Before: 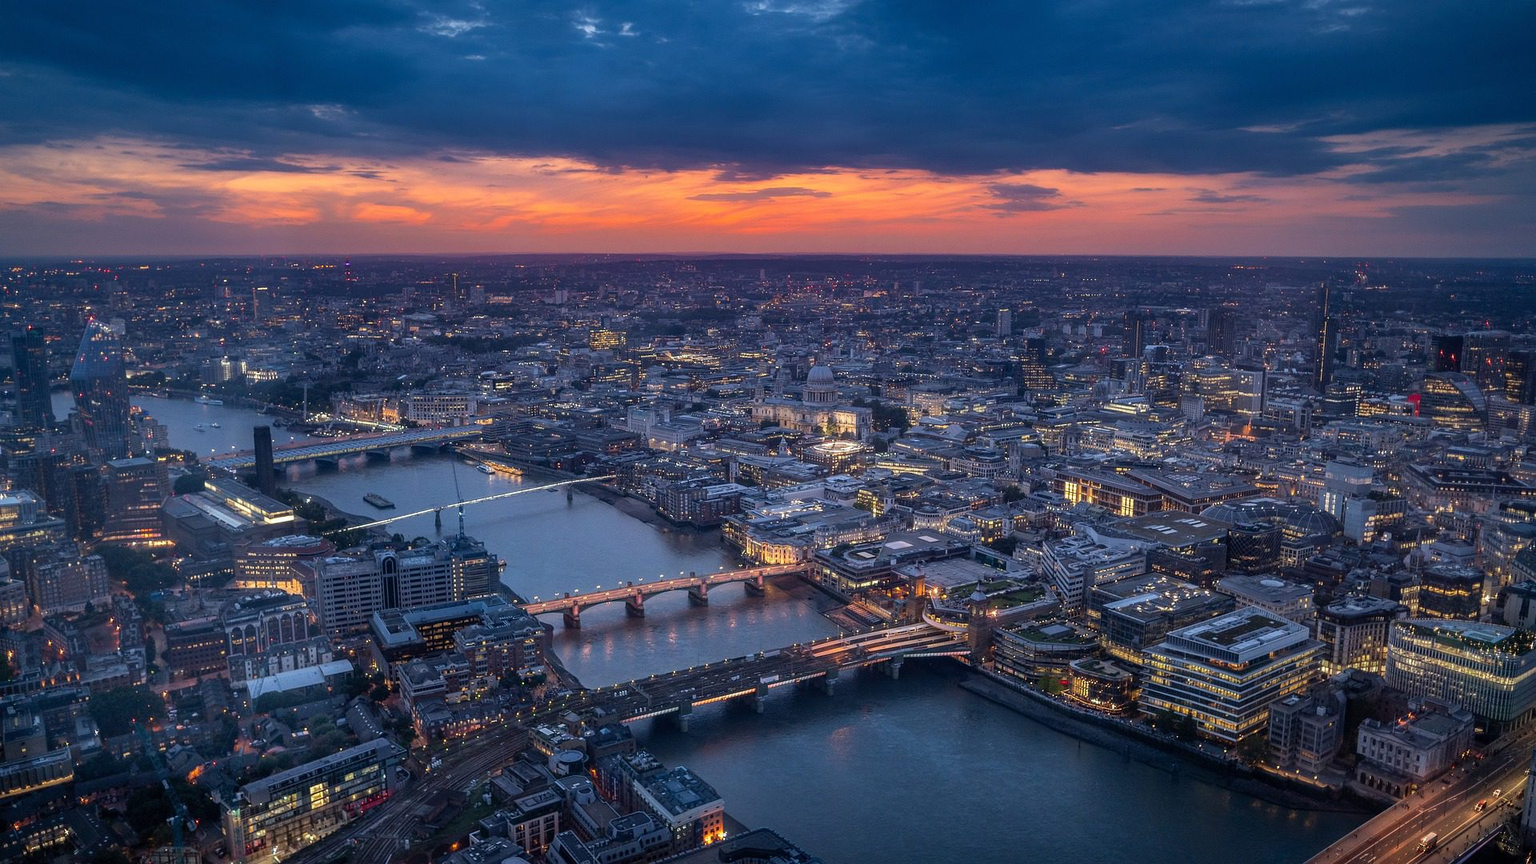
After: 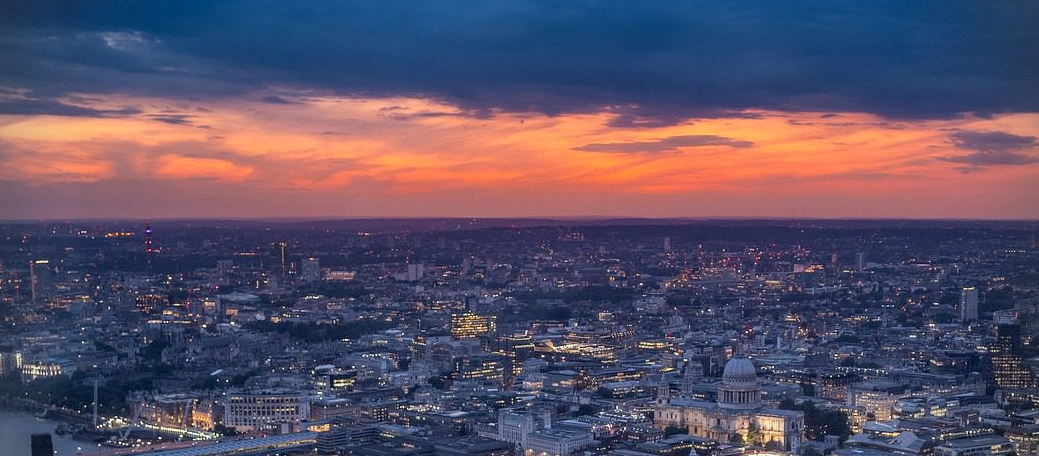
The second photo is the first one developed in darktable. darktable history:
vignetting: dithering 8-bit output
local contrast: mode bilateral grid, contrast 29, coarseness 17, detail 115%, midtone range 0.2
crop: left 14.905%, top 9.224%, right 30.973%, bottom 48.475%
